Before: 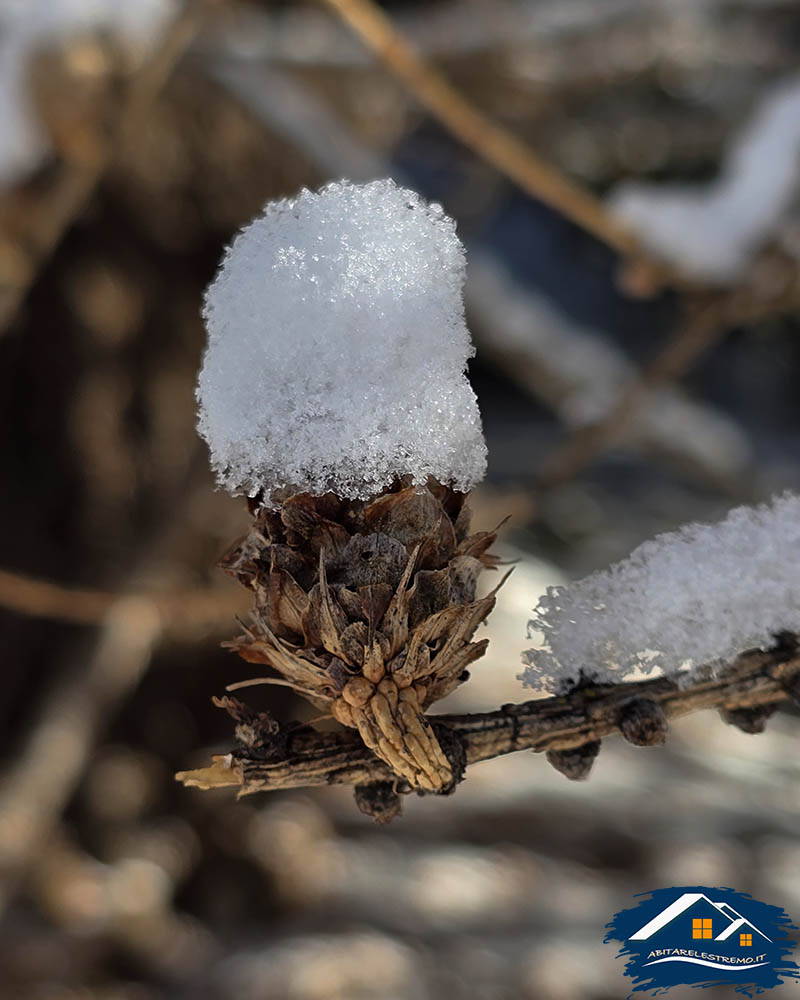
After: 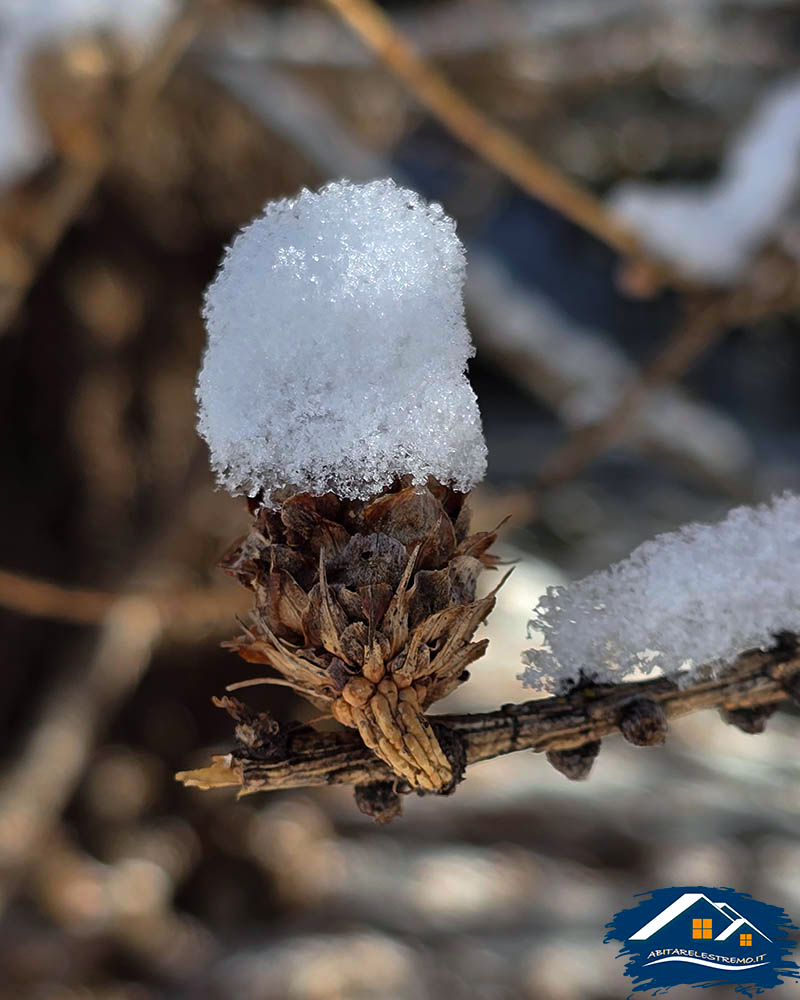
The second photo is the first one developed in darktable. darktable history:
levels: levels [0, 0.48, 0.961]
white balance: red 0.98, blue 1.034
